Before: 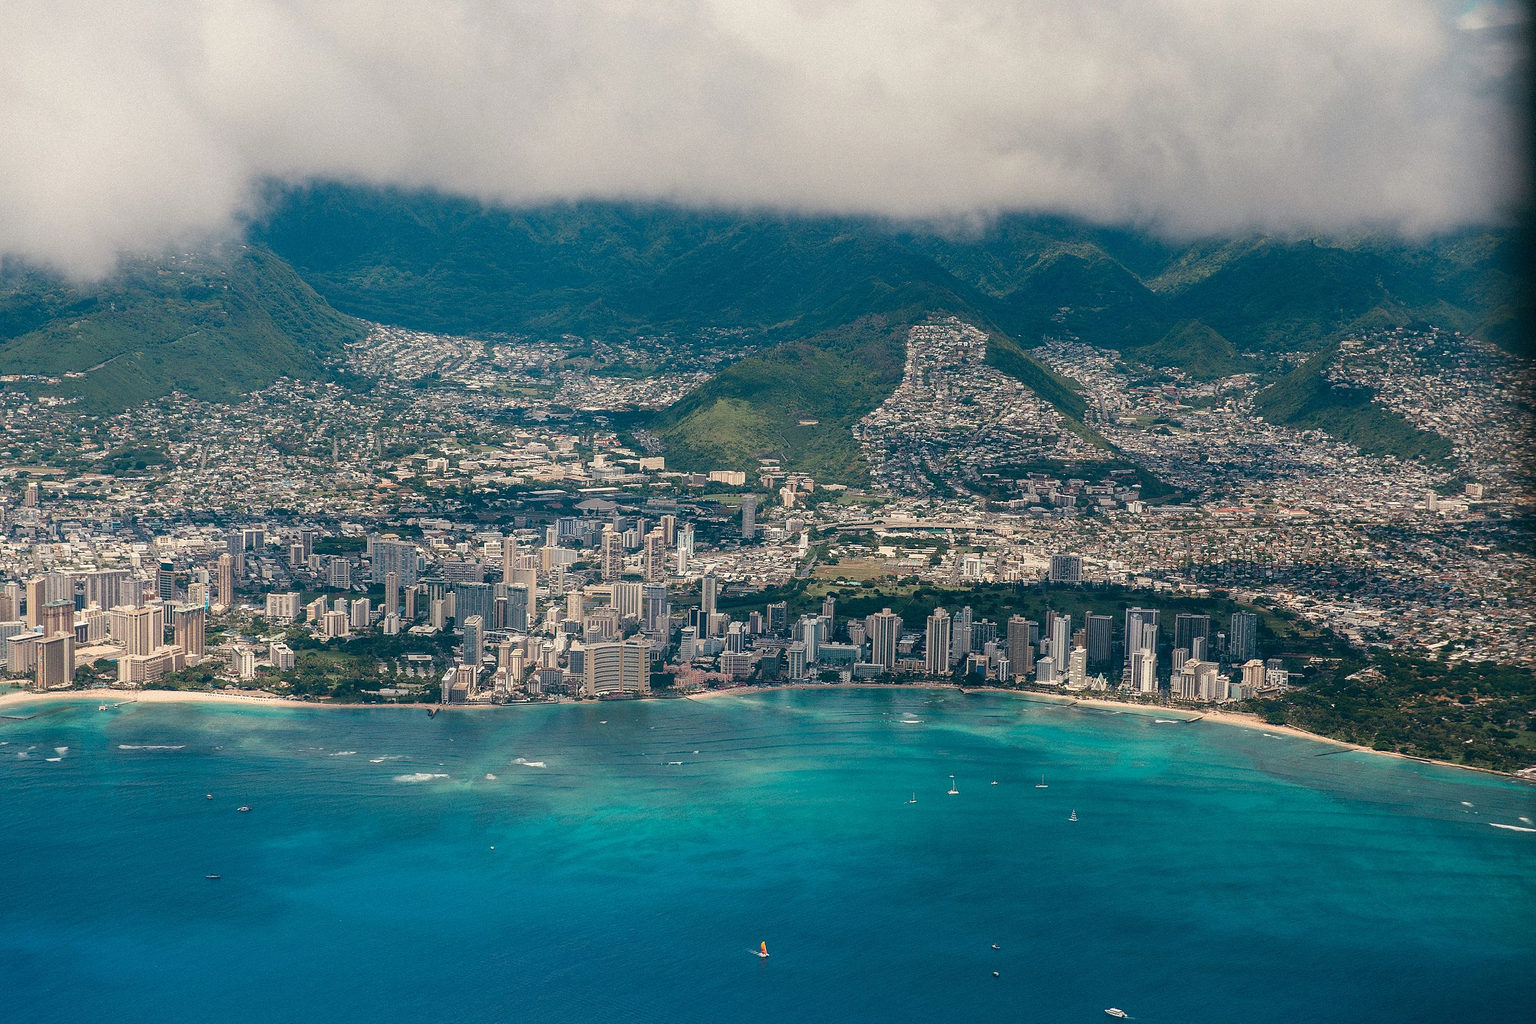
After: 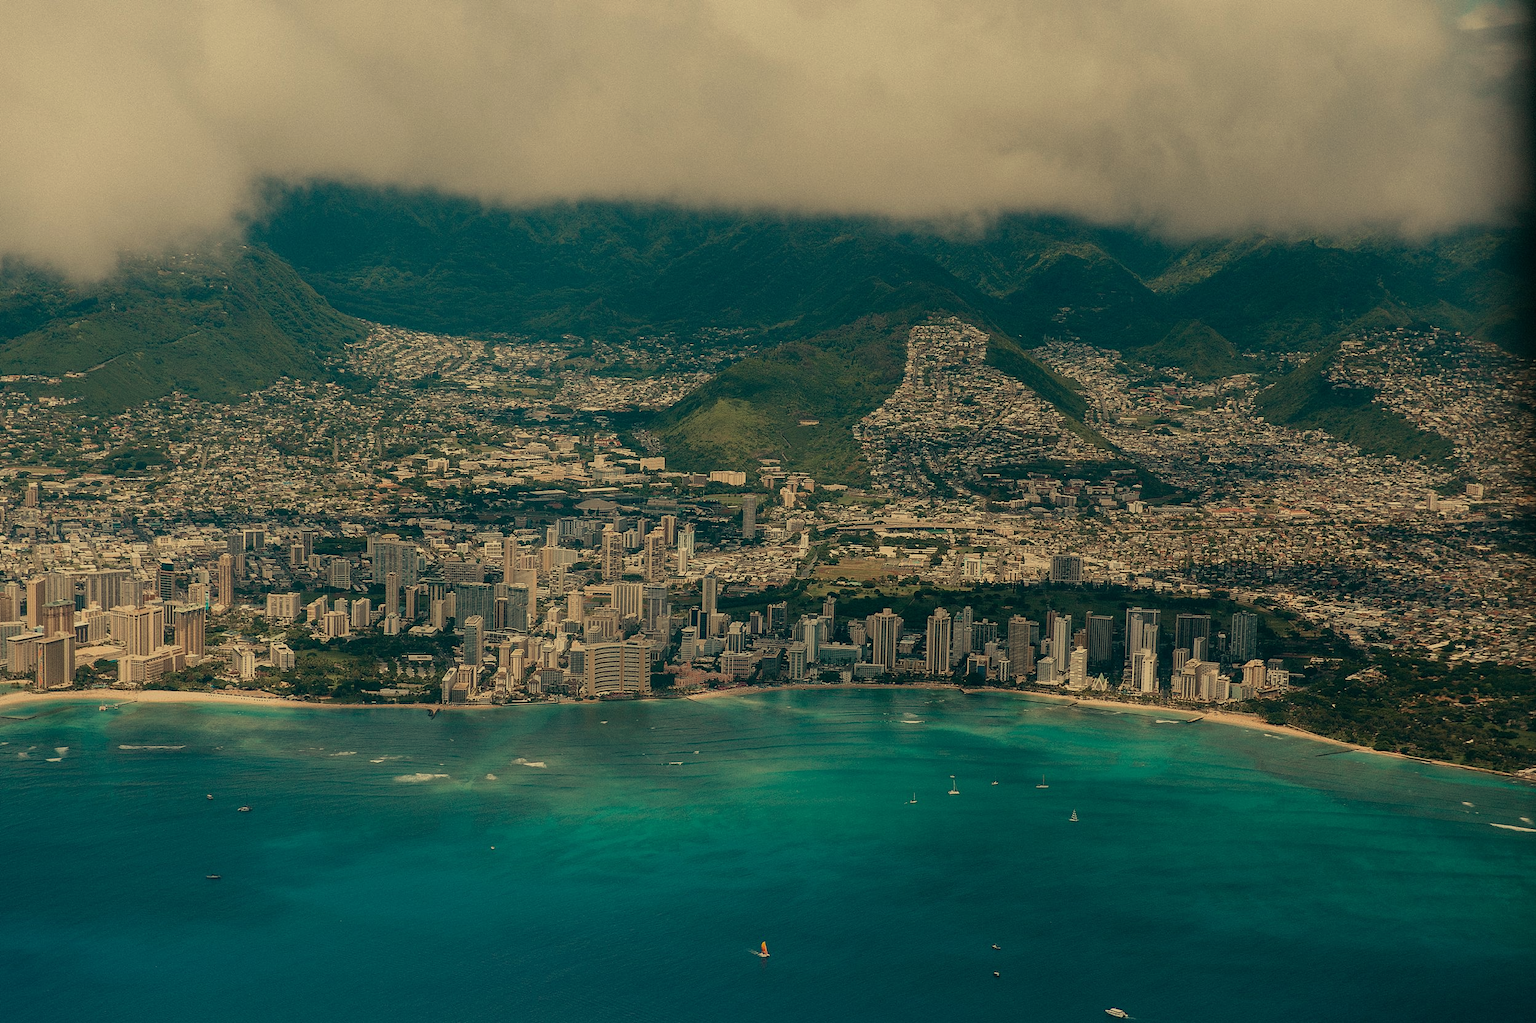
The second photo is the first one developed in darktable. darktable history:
white balance: red 1.08, blue 0.791
exposure: black level correction 0, exposure -0.766 EV, compensate highlight preservation false
